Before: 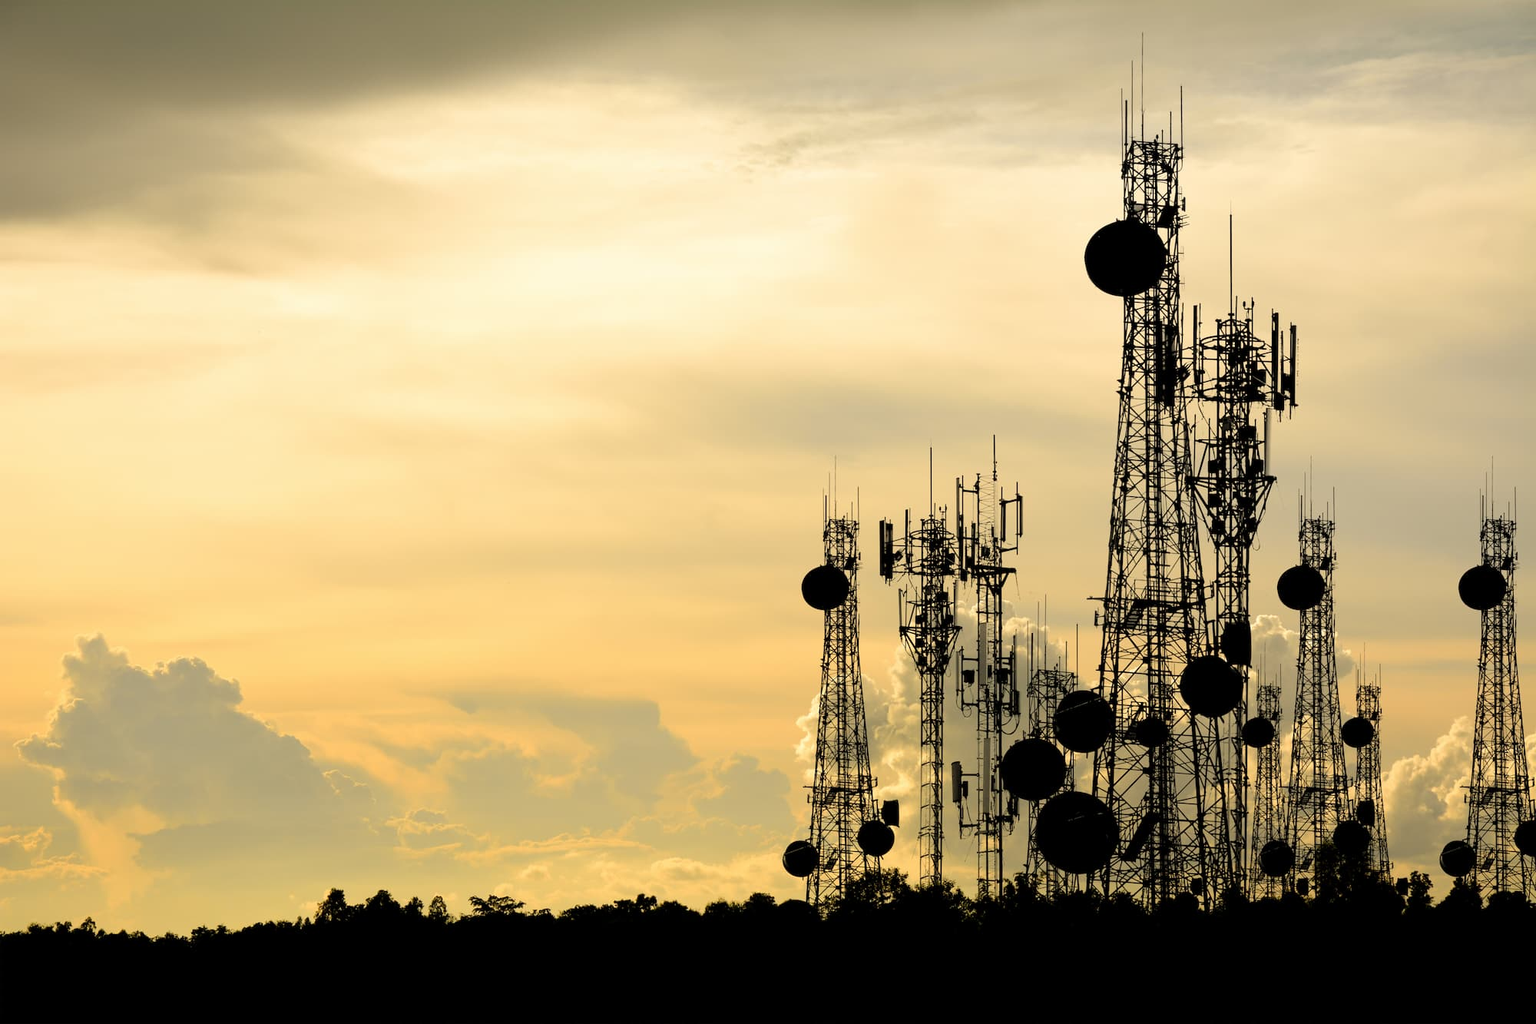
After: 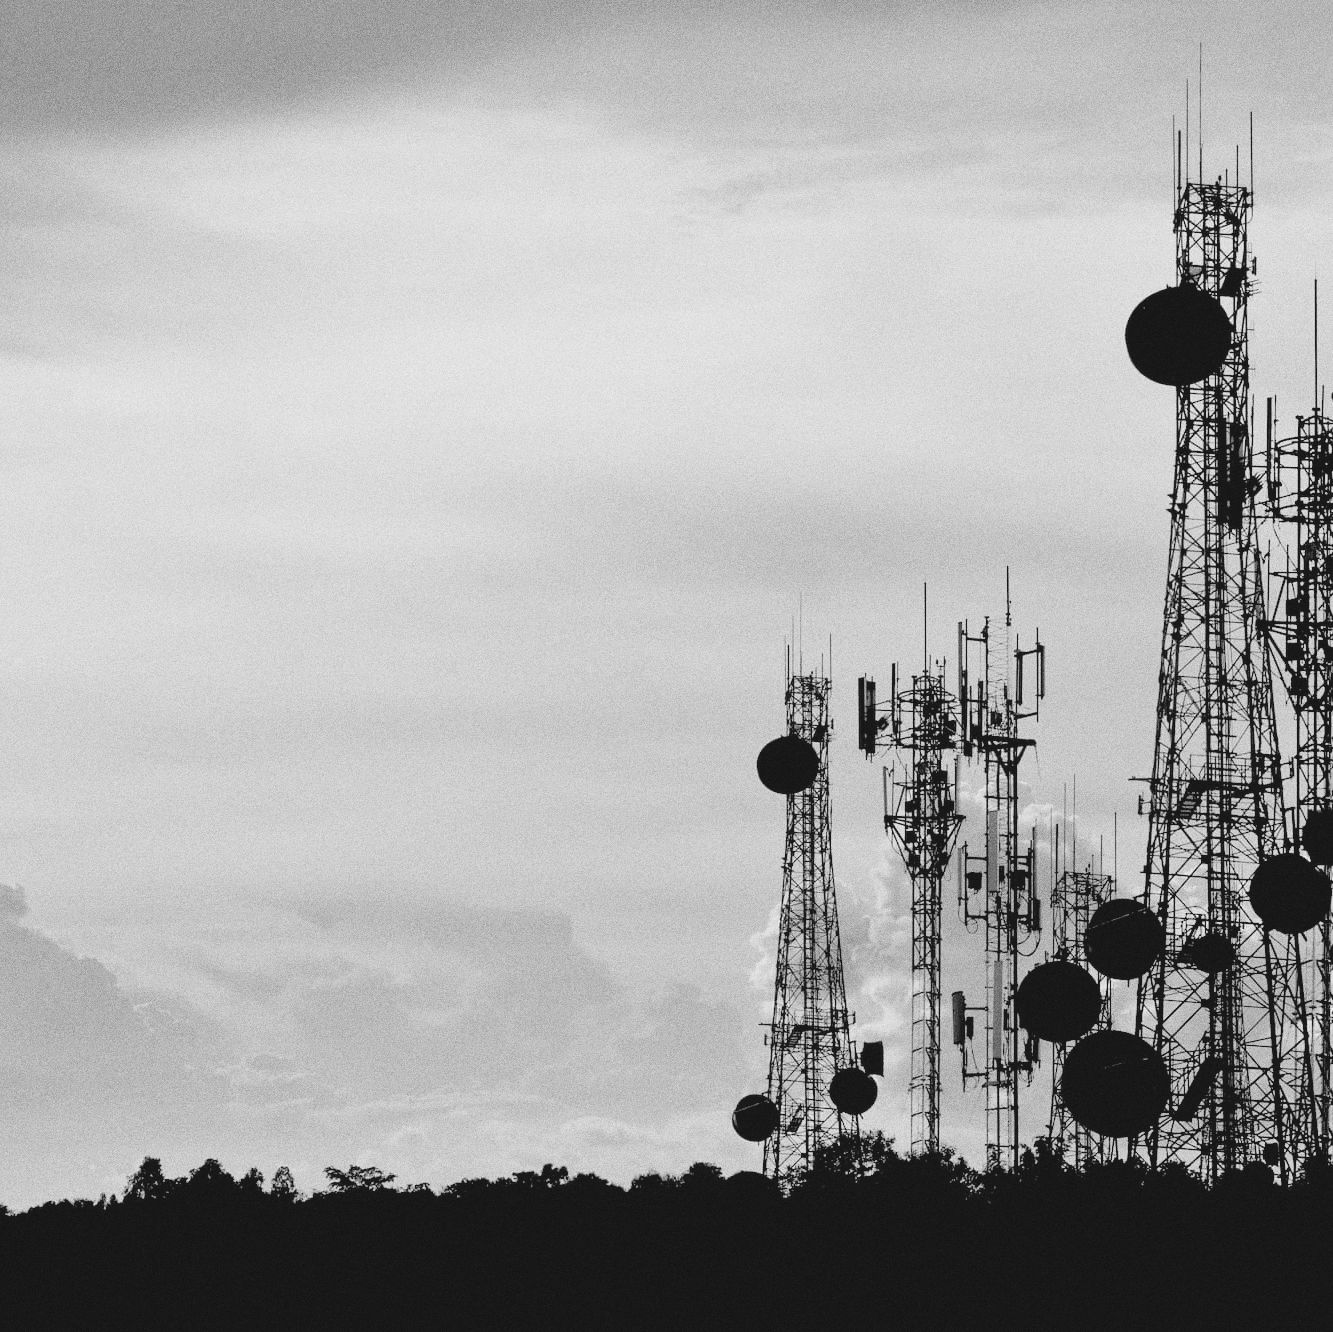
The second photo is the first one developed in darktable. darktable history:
tone equalizer: -7 EV 0.15 EV, -6 EV 0.6 EV, -5 EV 1.15 EV, -4 EV 1.33 EV, -3 EV 1.15 EV, -2 EV 0.6 EV, -1 EV 0.15 EV, mask exposure compensation -0.5 EV
monochrome: a -92.57, b 58.91
grain: coarseness 0.09 ISO, strength 40%
crop and rotate: left 14.385%, right 18.948%
tone curve: curves: ch0 [(0, 0.087) (0.175, 0.178) (0.466, 0.498) (0.715, 0.764) (1, 0.961)]; ch1 [(0, 0) (0.437, 0.398) (0.476, 0.466) (0.505, 0.505) (0.534, 0.544) (0.612, 0.605) (0.641, 0.643) (1, 1)]; ch2 [(0, 0) (0.359, 0.379) (0.427, 0.453) (0.489, 0.495) (0.531, 0.534) (0.579, 0.579) (1, 1)], color space Lab, independent channels, preserve colors none
color balance rgb: perceptual saturation grading › global saturation 30%, global vibrance 20%
